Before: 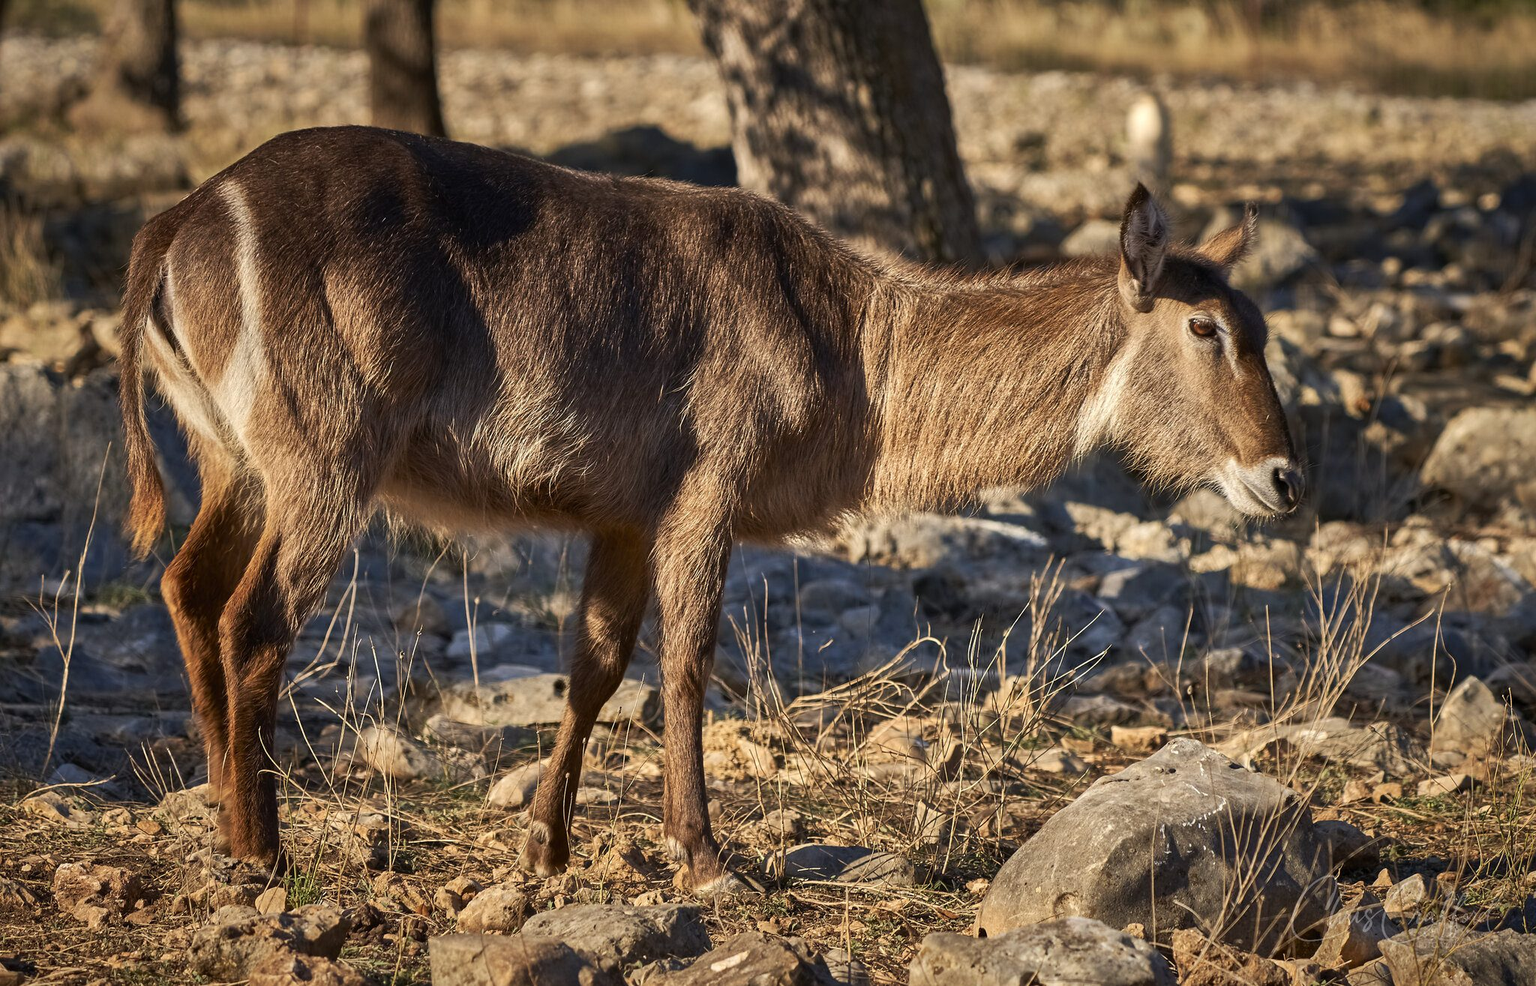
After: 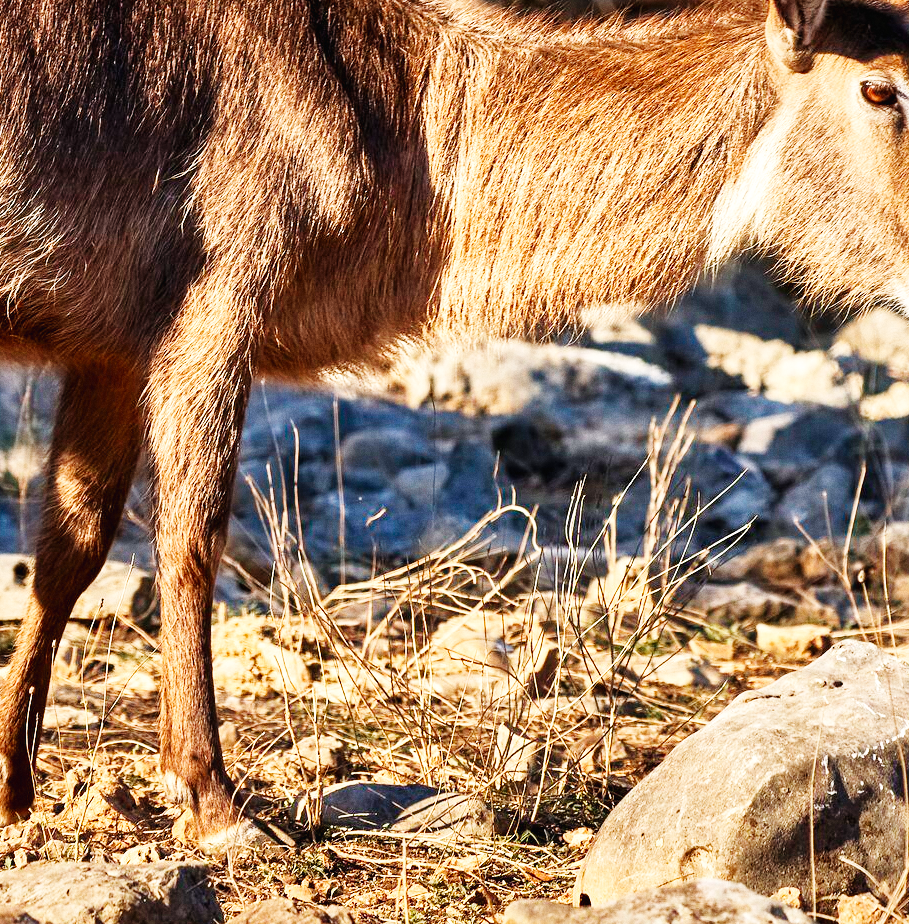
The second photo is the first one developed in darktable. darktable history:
crop: left 35.432%, top 26.233%, right 20.145%, bottom 3.432%
rotate and perspective: automatic cropping original format, crop left 0, crop top 0
base curve: curves: ch0 [(0, 0.003) (0.001, 0.002) (0.006, 0.004) (0.02, 0.022) (0.048, 0.086) (0.094, 0.234) (0.162, 0.431) (0.258, 0.629) (0.385, 0.8) (0.548, 0.918) (0.751, 0.988) (1, 1)], preserve colors none
grain: coarseness 7.08 ISO, strength 21.67%, mid-tones bias 59.58%
